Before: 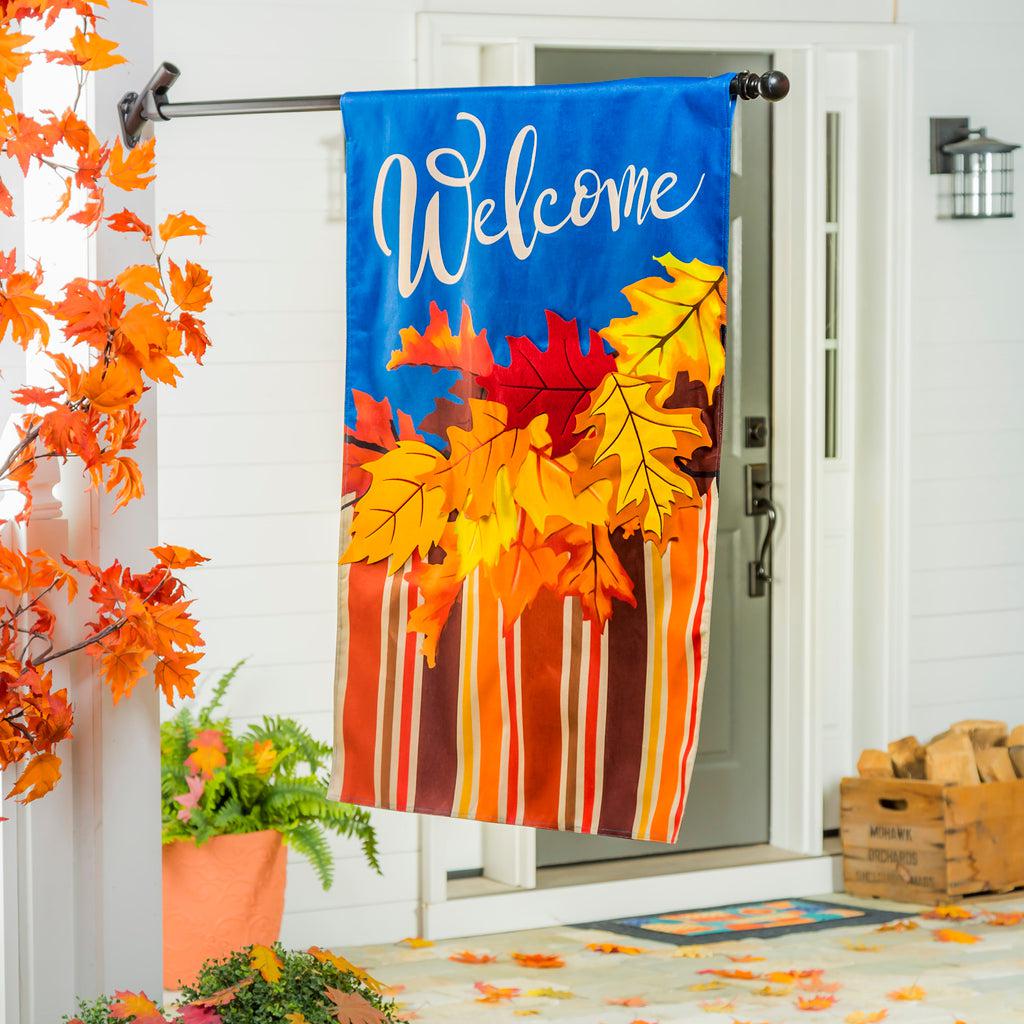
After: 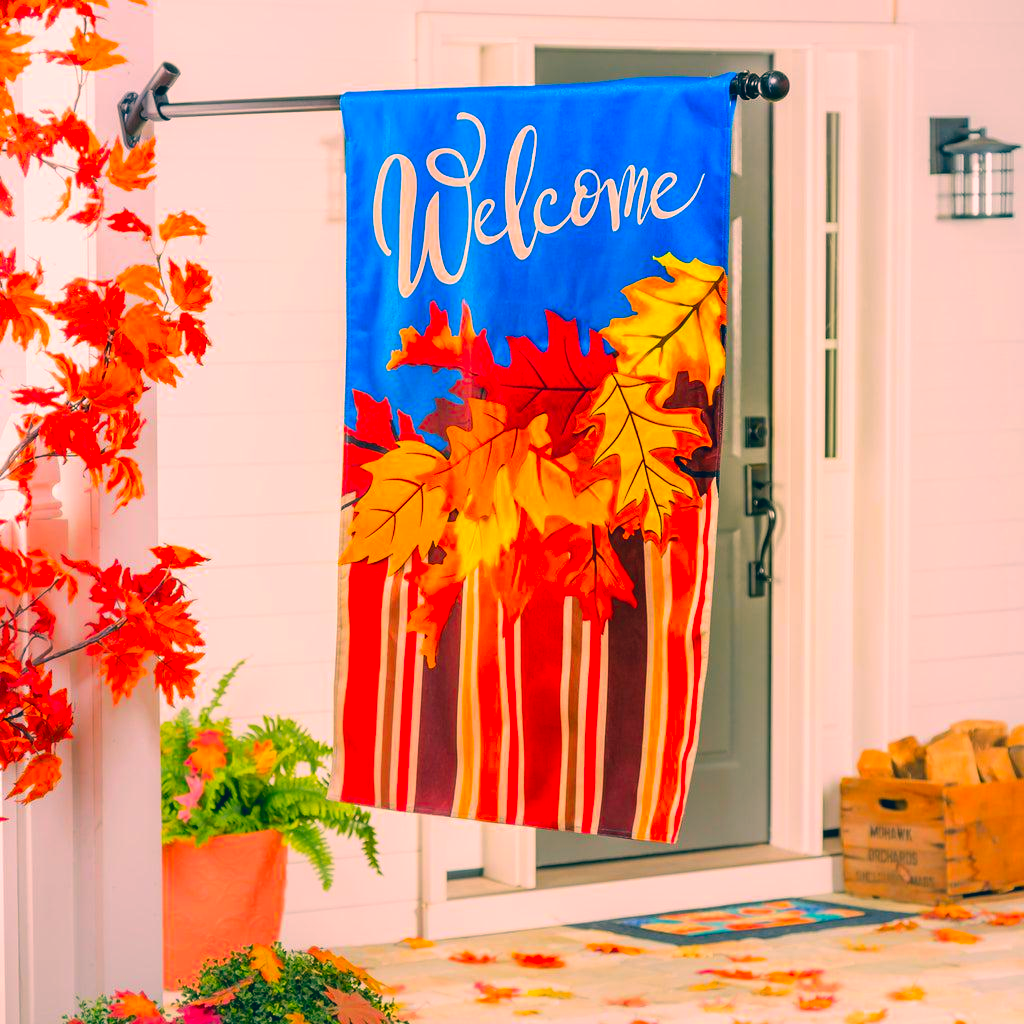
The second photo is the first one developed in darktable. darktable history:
white balance: red 1.045, blue 0.932
color correction: highlights a* 17.03, highlights b* 0.205, shadows a* -15.38, shadows b* -14.56, saturation 1.5
